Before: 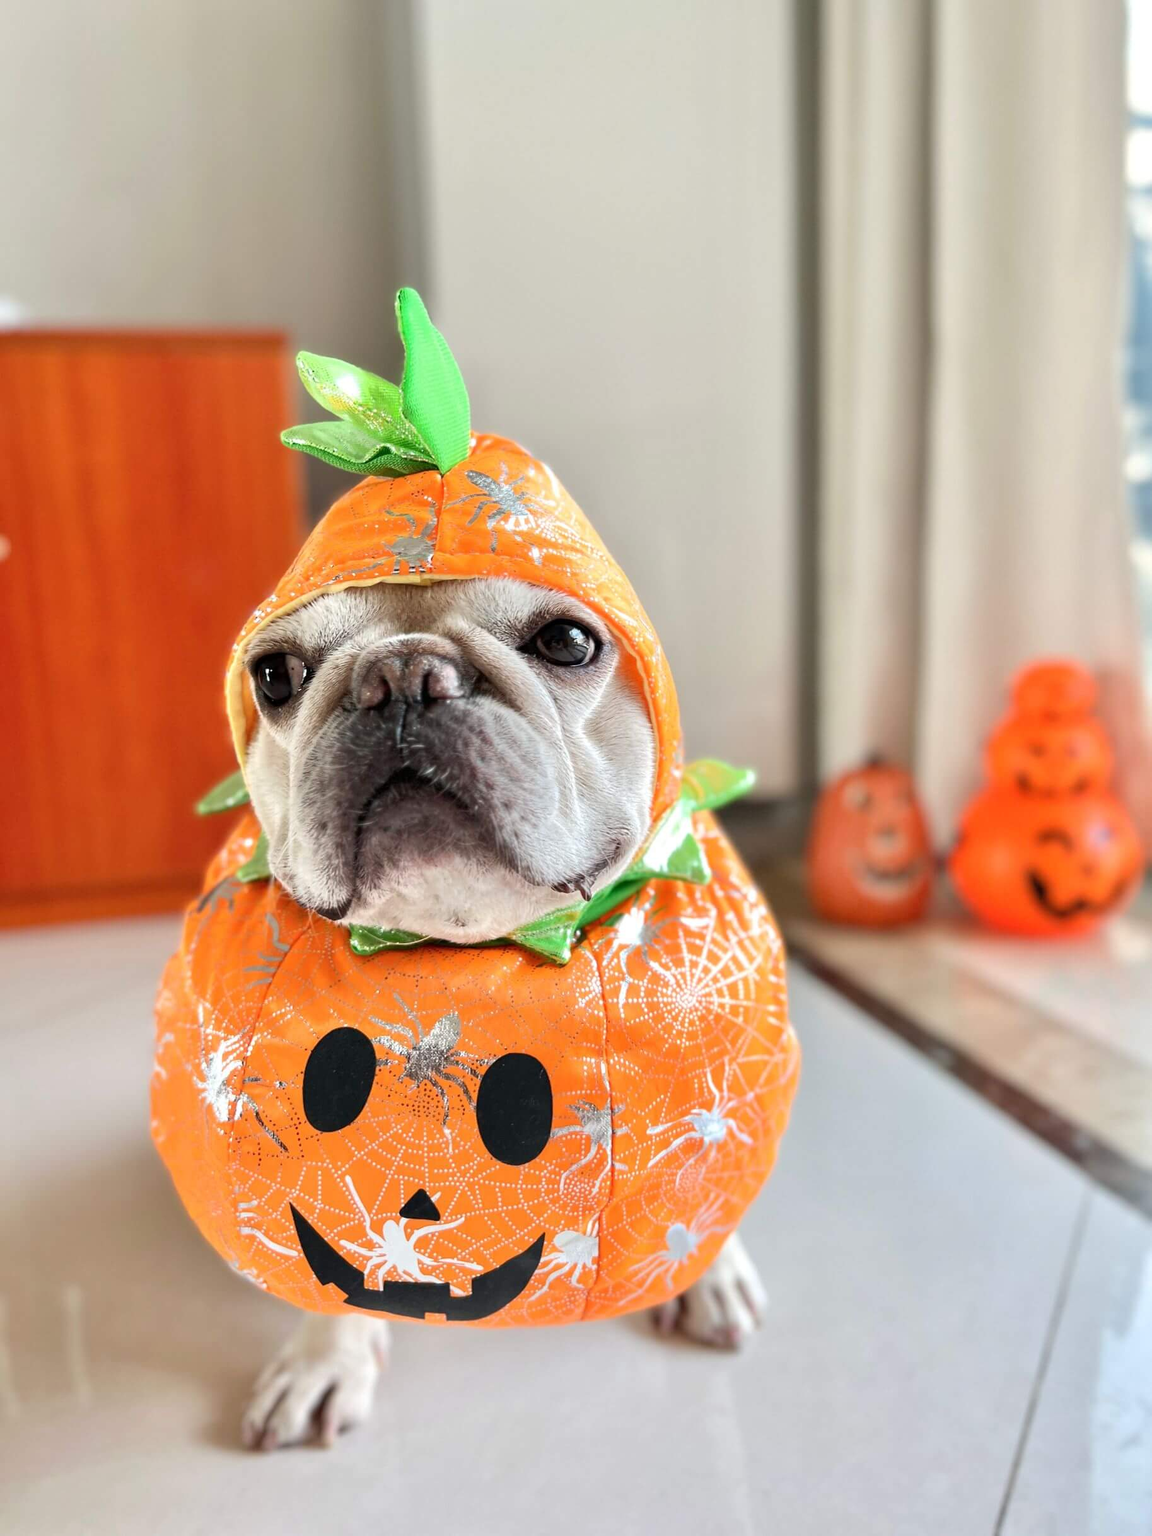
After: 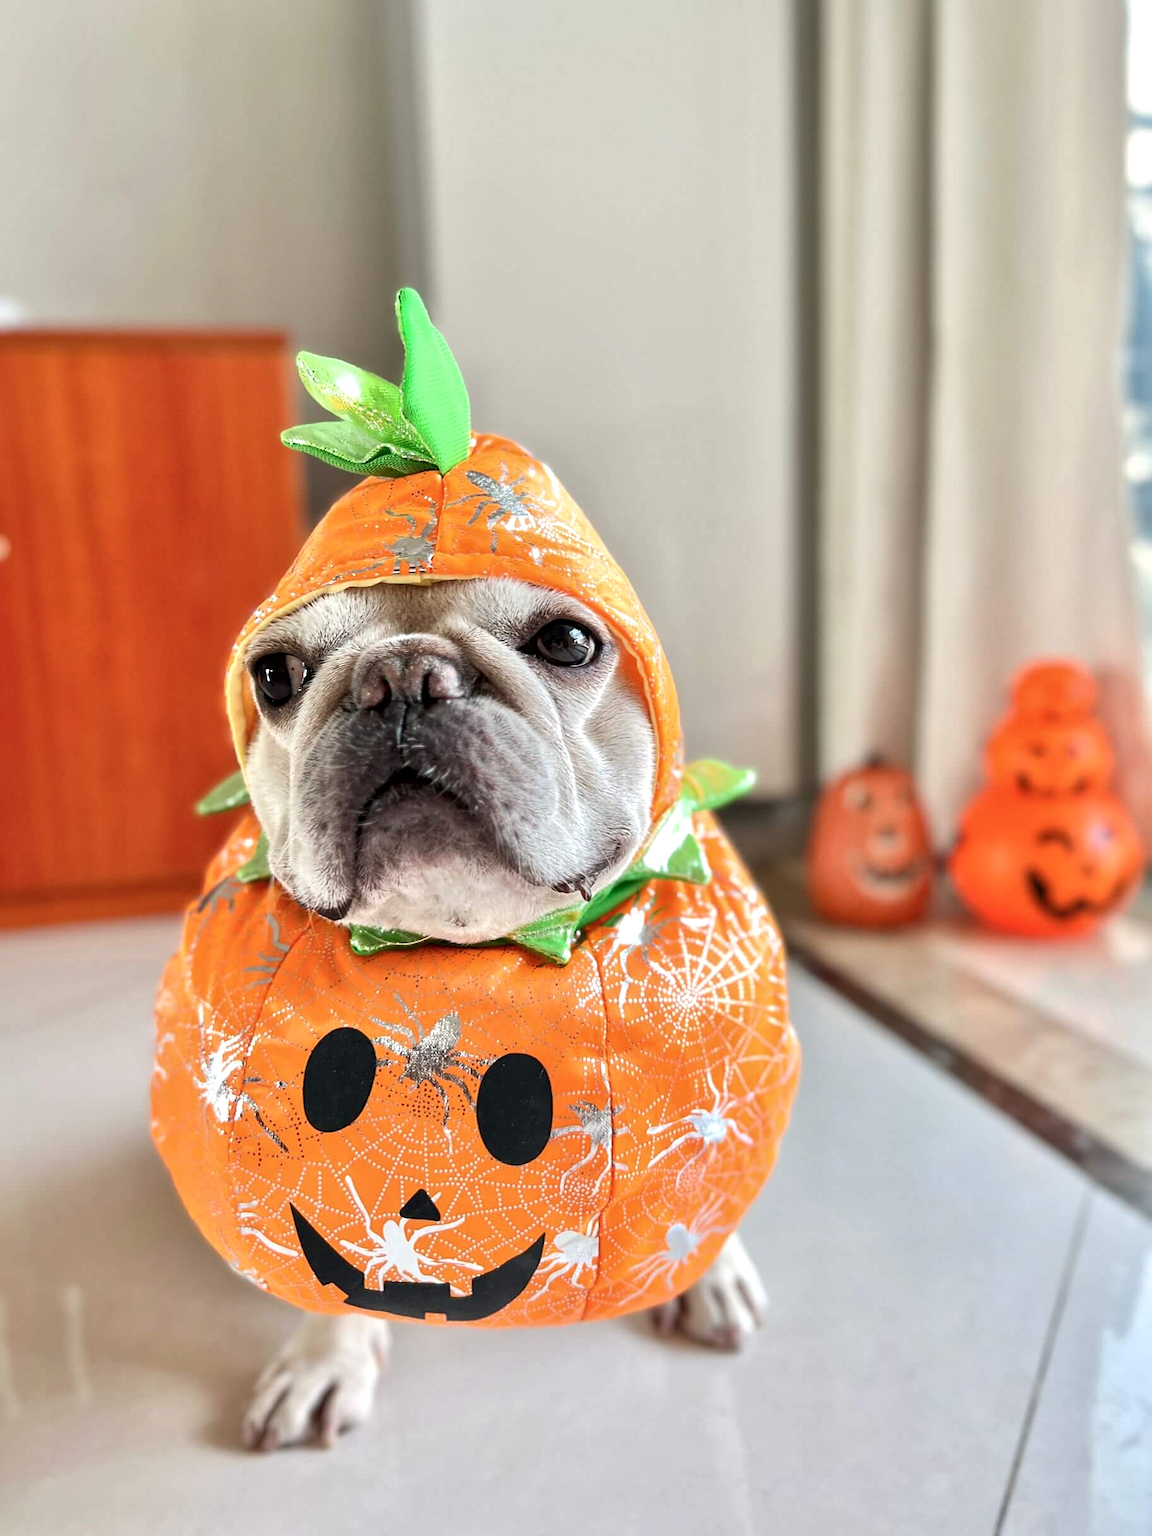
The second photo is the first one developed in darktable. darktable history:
sharpen: amount 0.2
color balance rgb: linear chroma grading › global chroma 1.5%, linear chroma grading › mid-tones -1%, perceptual saturation grading › global saturation -3%, perceptual saturation grading › shadows -2%
local contrast: mode bilateral grid, contrast 20, coarseness 50, detail 130%, midtone range 0.2
